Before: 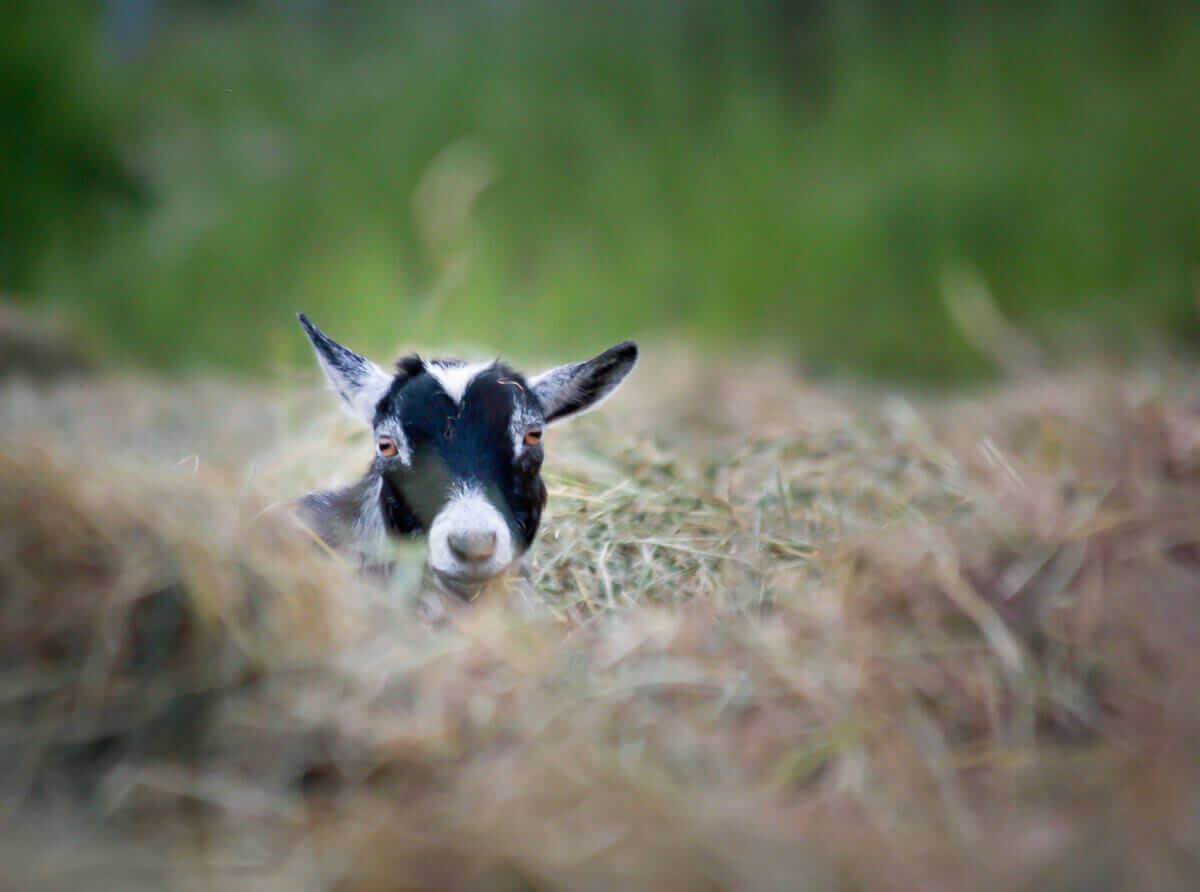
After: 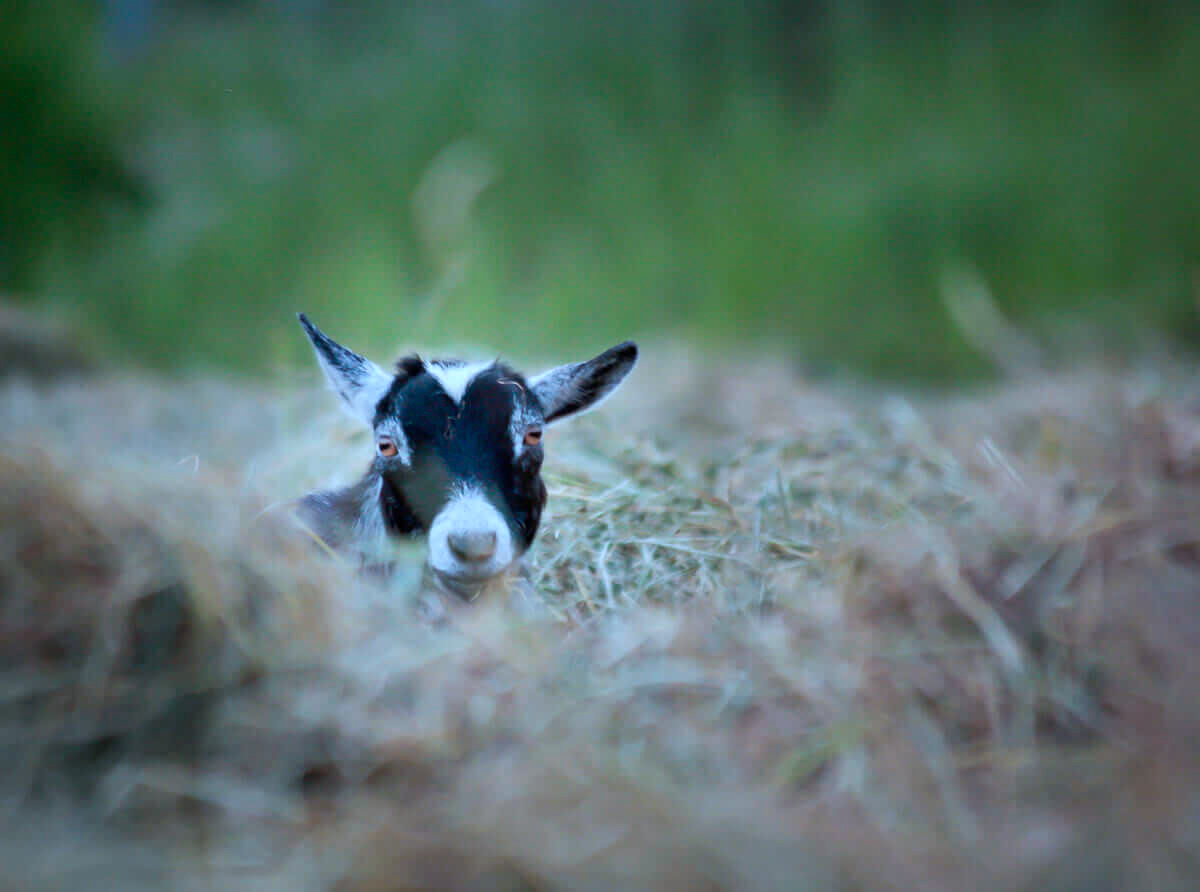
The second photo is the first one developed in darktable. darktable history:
shadows and highlights: shadows -20, white point adjustment -2, highlights -35
color correction: highlights a* -9.35, highlights b* -23.15
